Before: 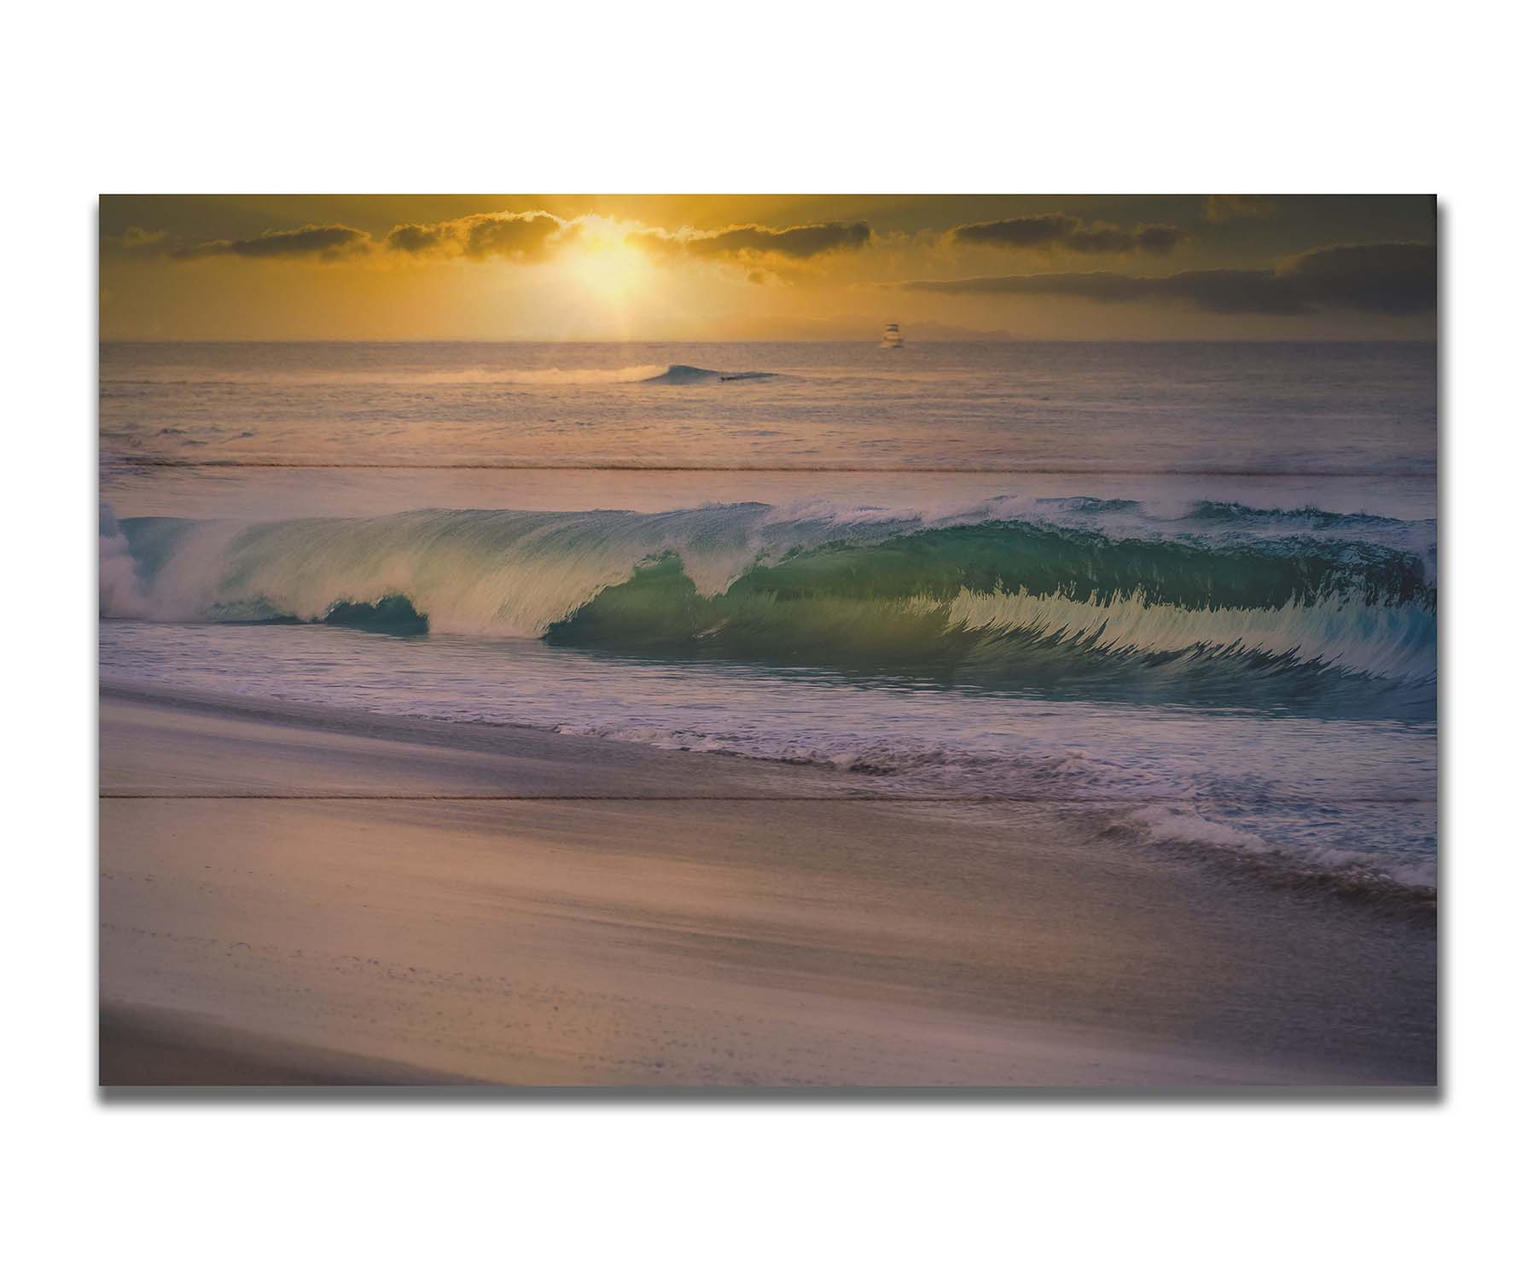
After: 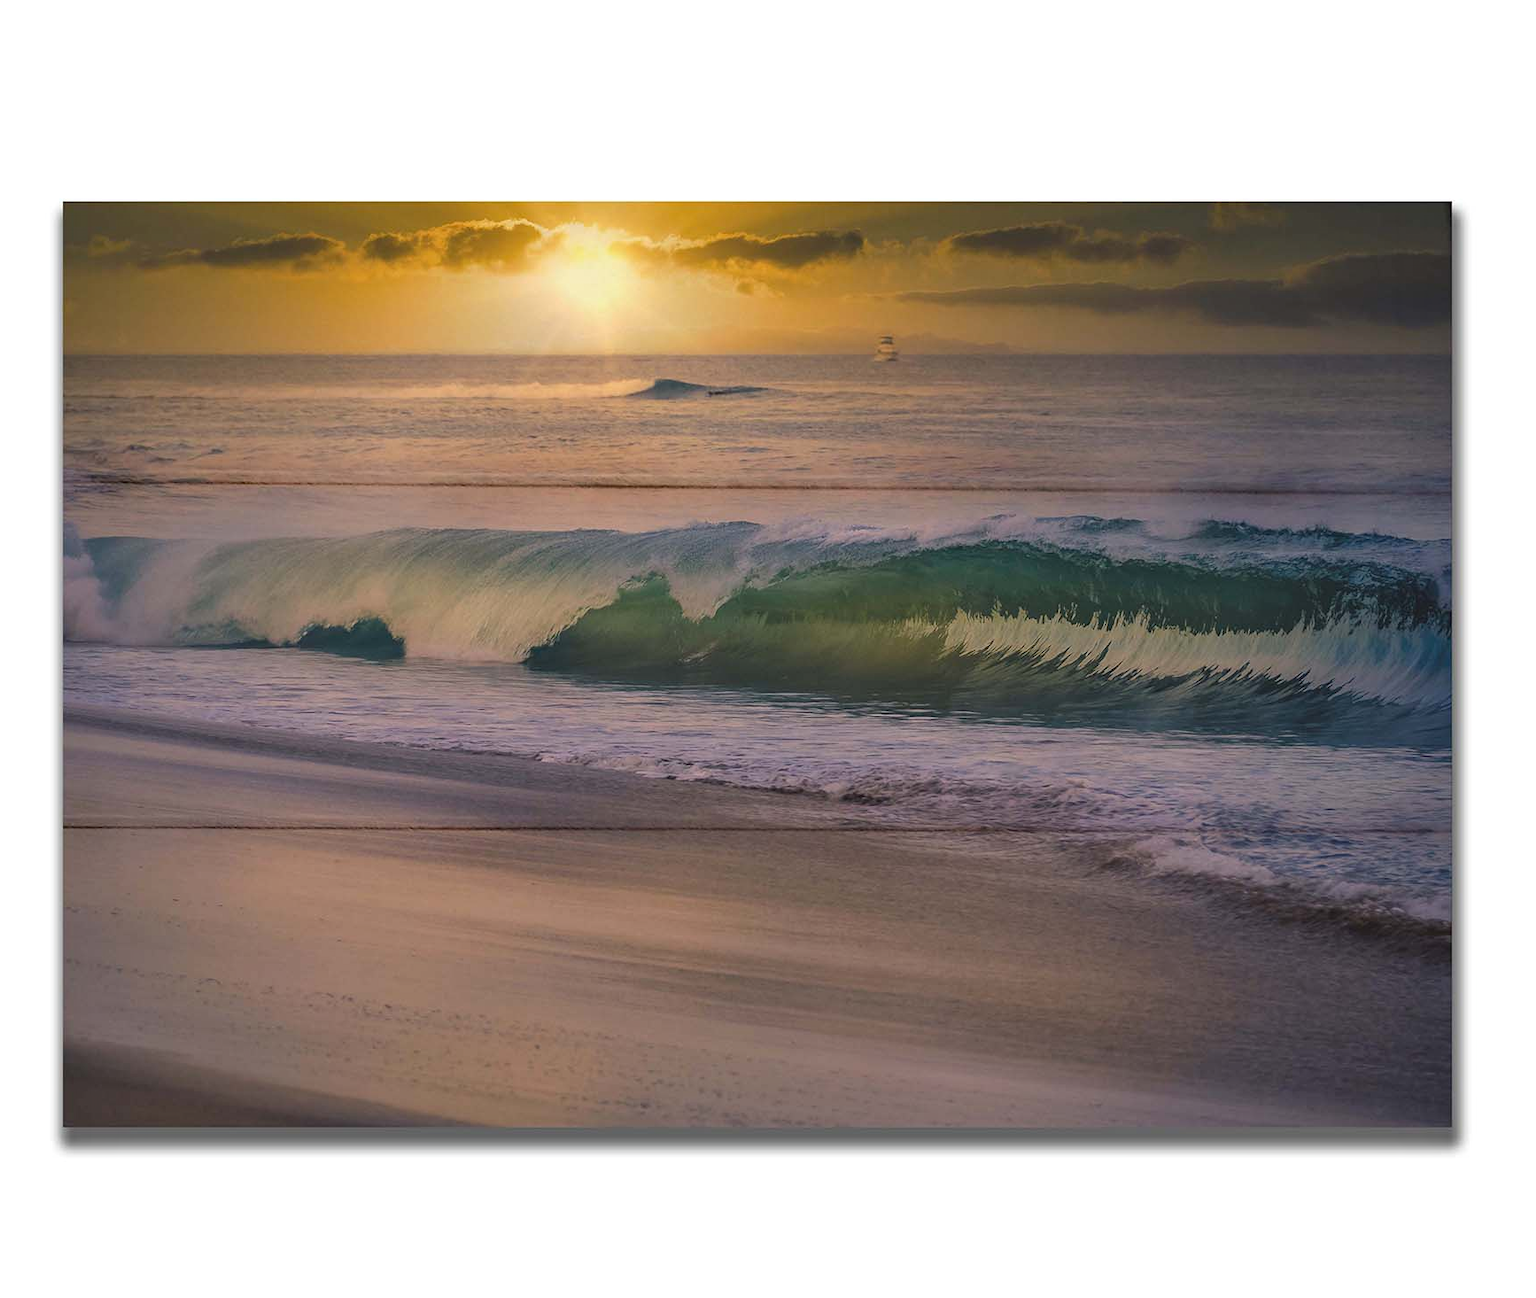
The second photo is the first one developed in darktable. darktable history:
crop and rotate: left 2.536%, right 1.107%, bottom 2.246%
contrast equalizer: octaves 7, y [[0.6 ×6], [0.55 ×6], [0 ×6], [0 ×6], [0 ×6]], mix 0.3
